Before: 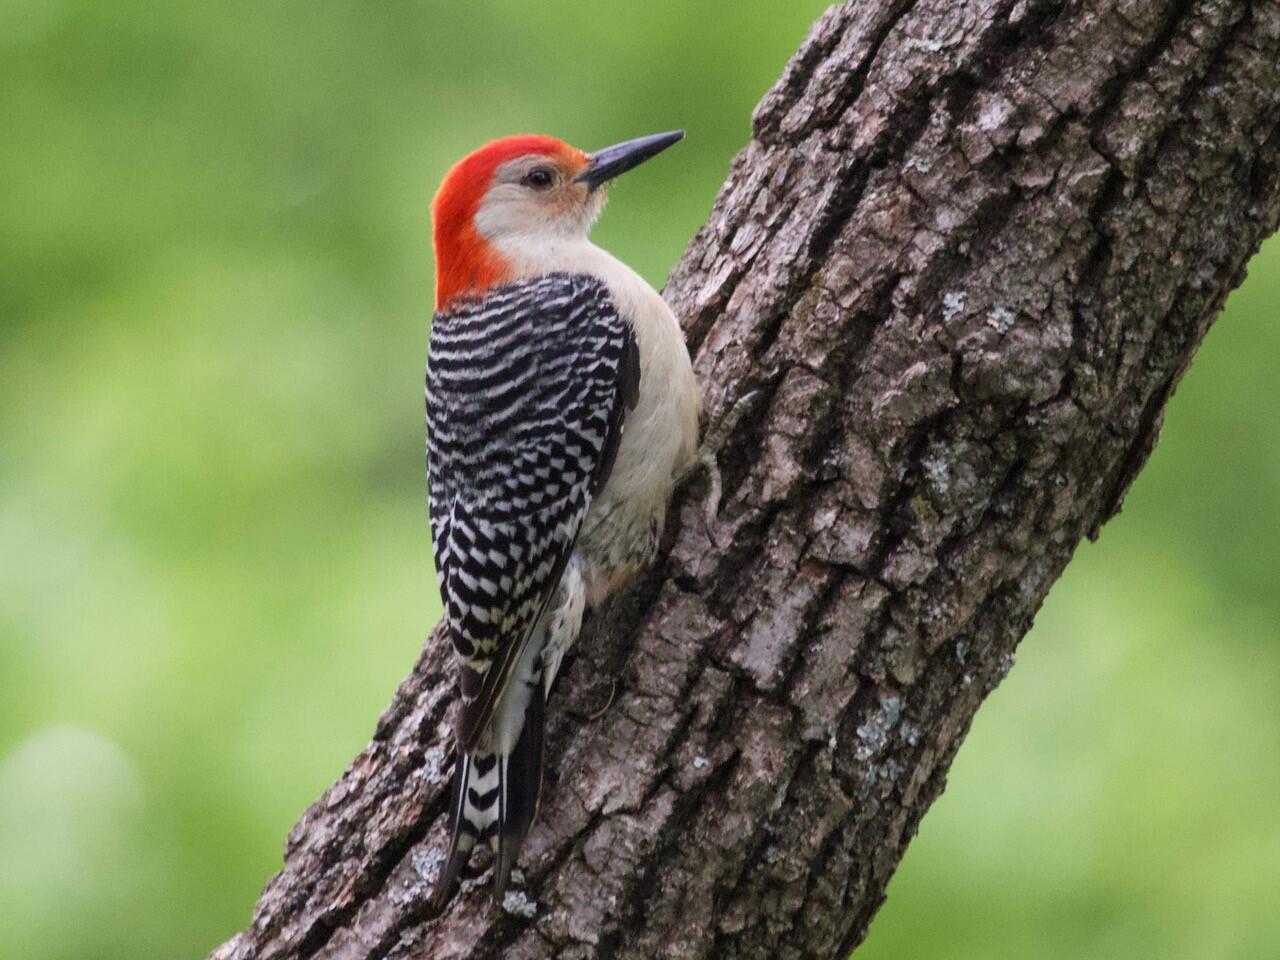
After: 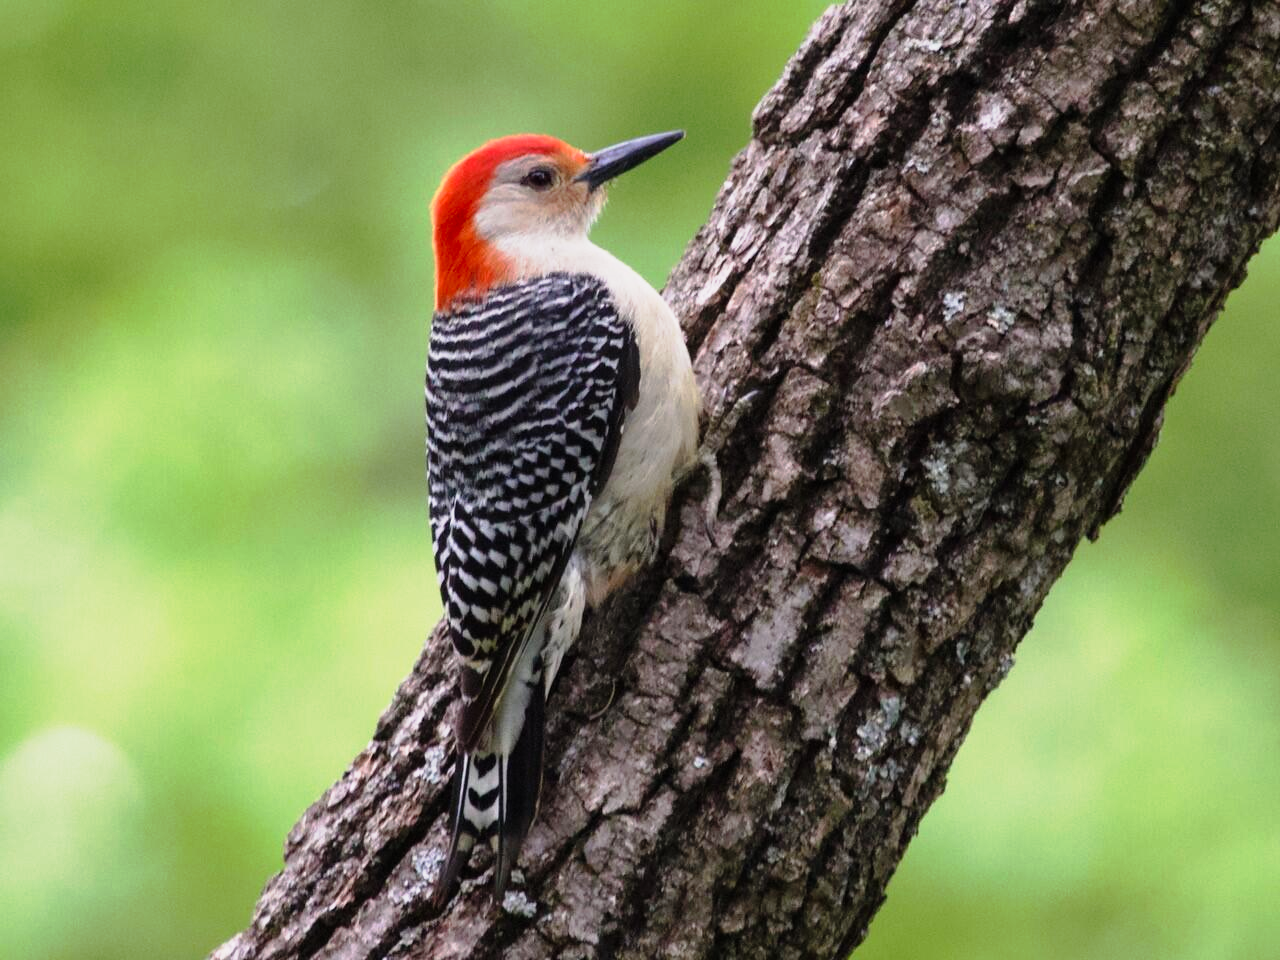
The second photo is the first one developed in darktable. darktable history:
tone curve: curves: ch0 [(0, 0) (0.105, 0.068) (0.195, 0.162) (0.283, 0.283) (0.384, 0.404) (0.485, 0.531) (0.638, 0.681) (0.795, 0.879) (1, 0.977)]; ch1 [(0, 0) (0.161, 0.092) (0.35, 0.33) (0.379, 0.401) (0.456, 0.469) (0.498, 0.506) (0.521, 0.549) (0.58, 0.624) (0.635, 0.671) (1, 1)]; ch2 [(0, 0) (0.371, 0.362) (0.437, 0.437) (0.483, 0.484) (0.53, 0.515) (0.56, 0.58) (0.622, 0.606) (1, 1)], preserve colors none
